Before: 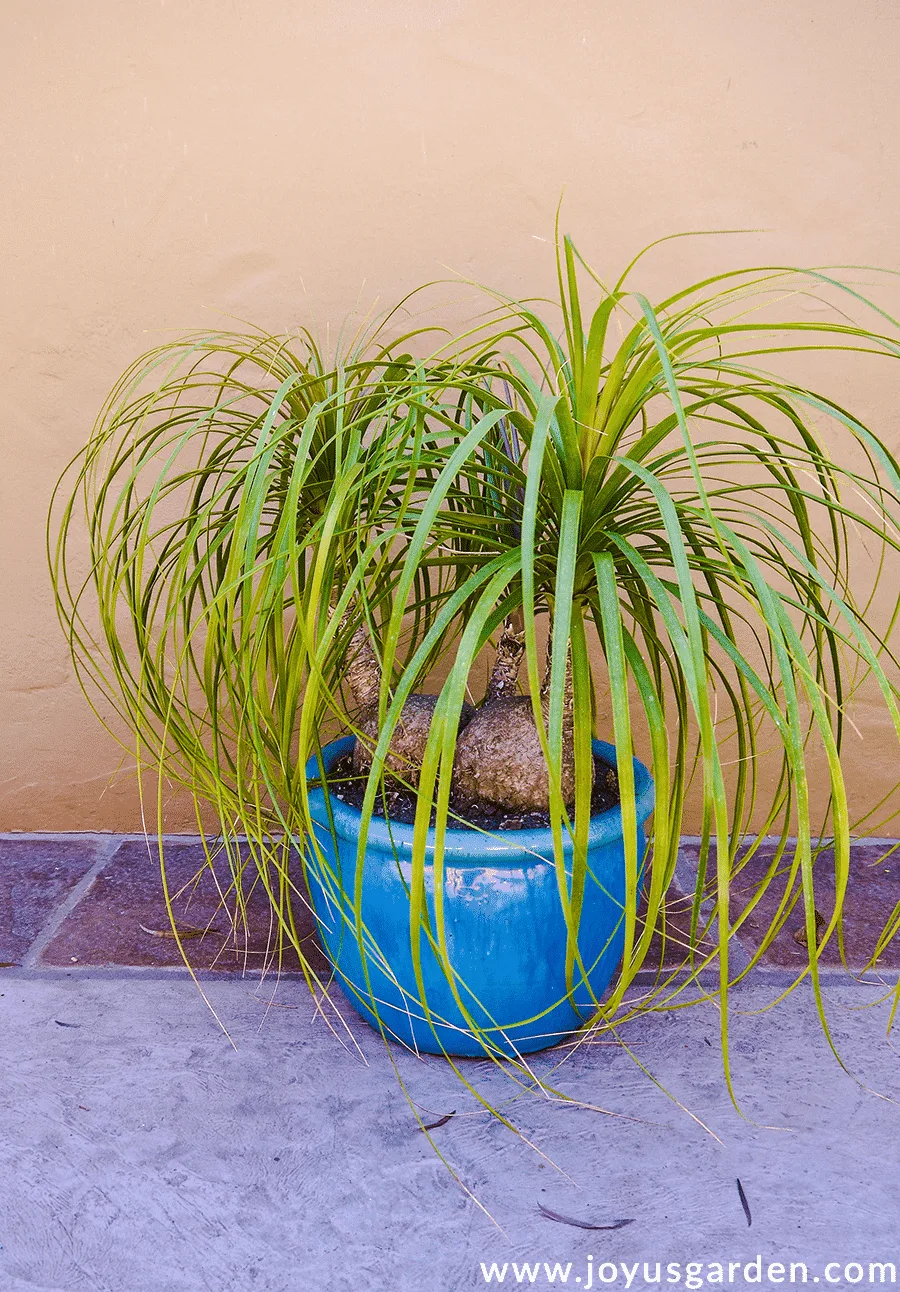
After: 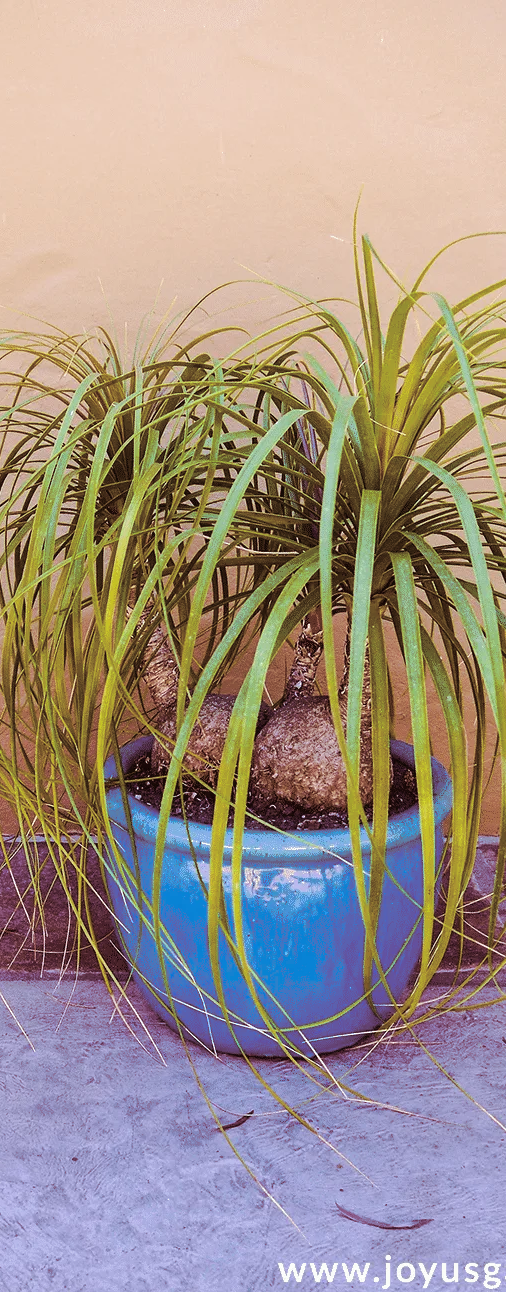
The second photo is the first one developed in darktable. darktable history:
crop and rotate: left 22.516%, right 21.234%
split-toning: shadows › hue 360°
